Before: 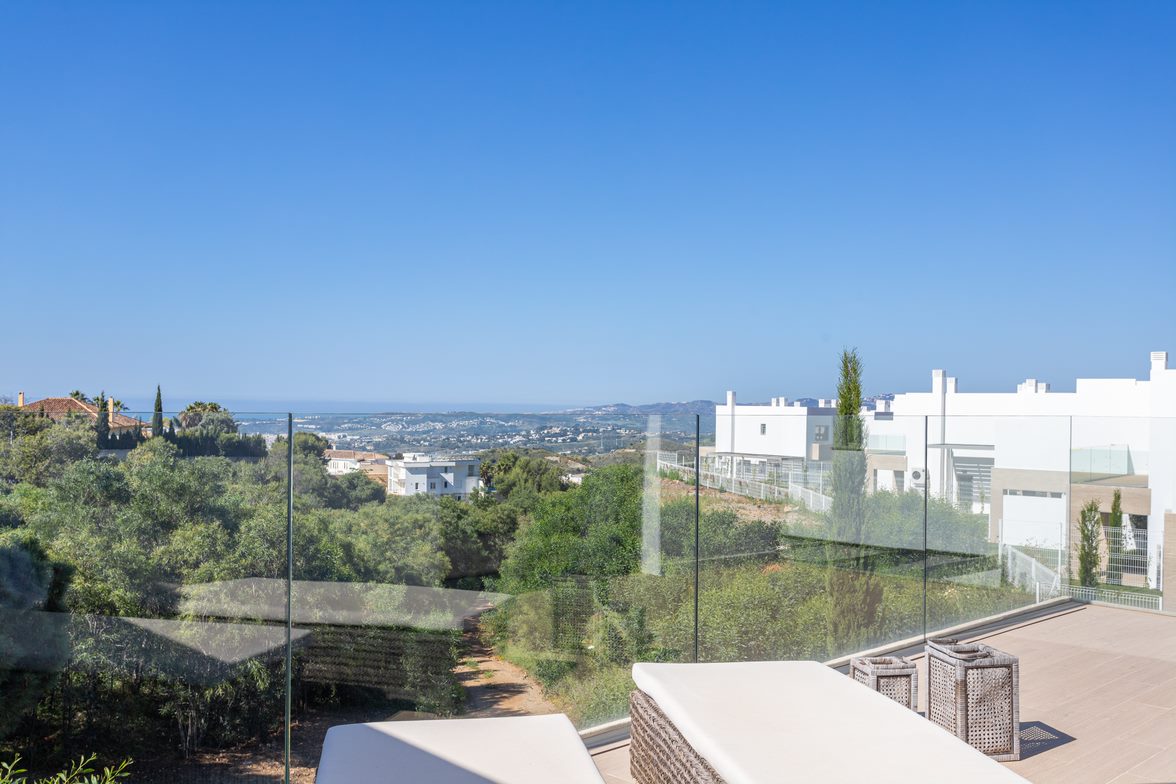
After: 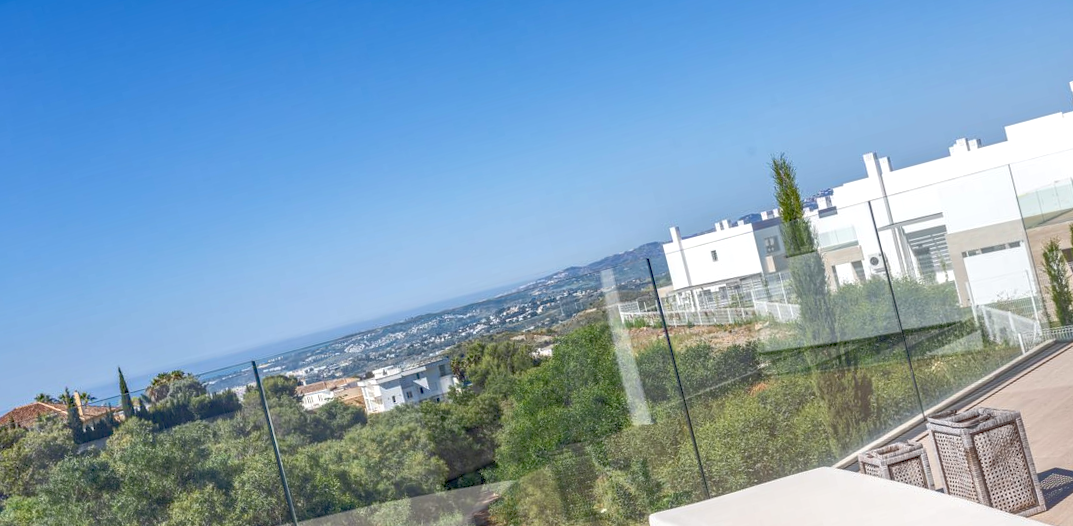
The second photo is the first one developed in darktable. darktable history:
rgb curve: curves: ch0 [(0, 0) (0.072, 0.166) (0.217, 0.293) (0.414, 0.42) (1, 1)], compensate middle gray true, preserve colors basic power
rotate and perspective: rotation -14.8°, crop left 0.1, crop right 0.903, crop top 0.25, crop bottom 0.748
haze removal: compatibility mode true, adaptive false
local contrast: on, module defaults
